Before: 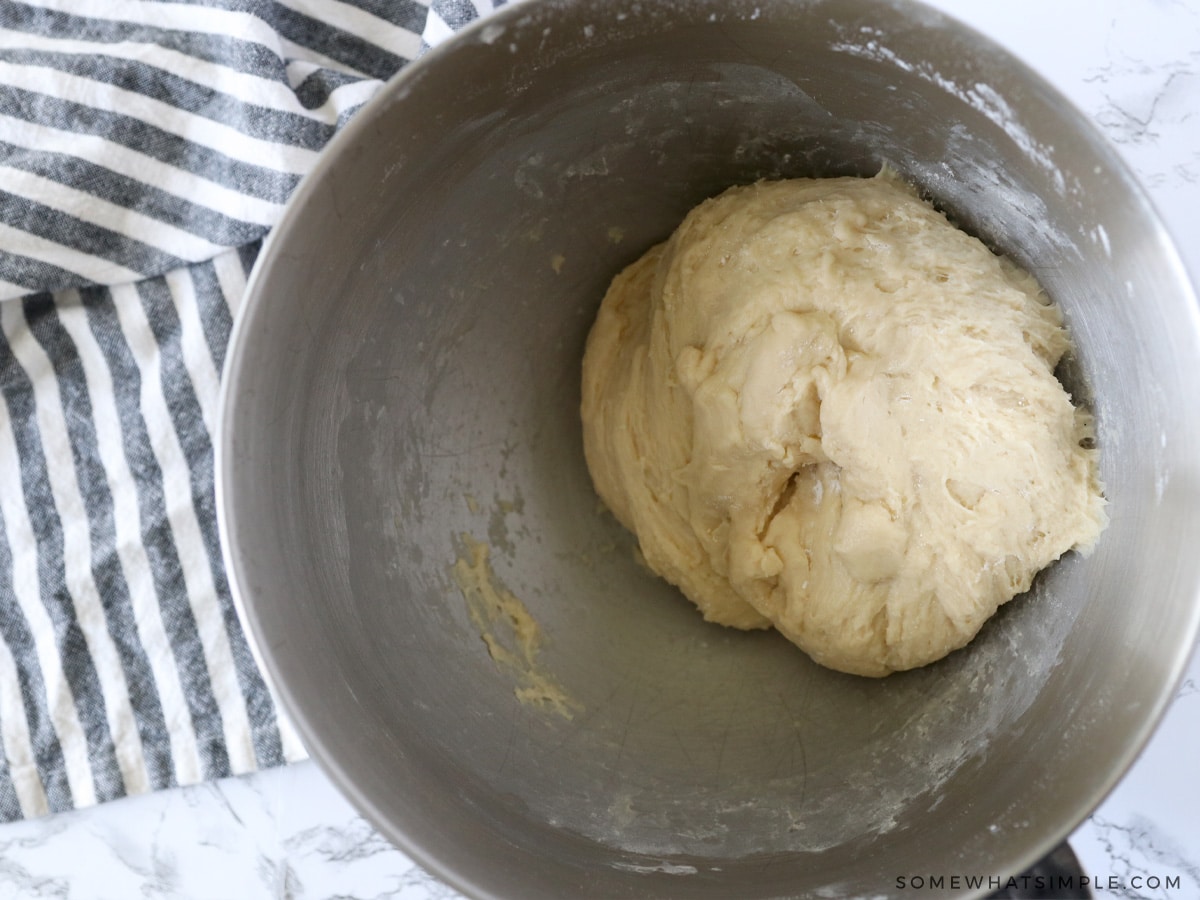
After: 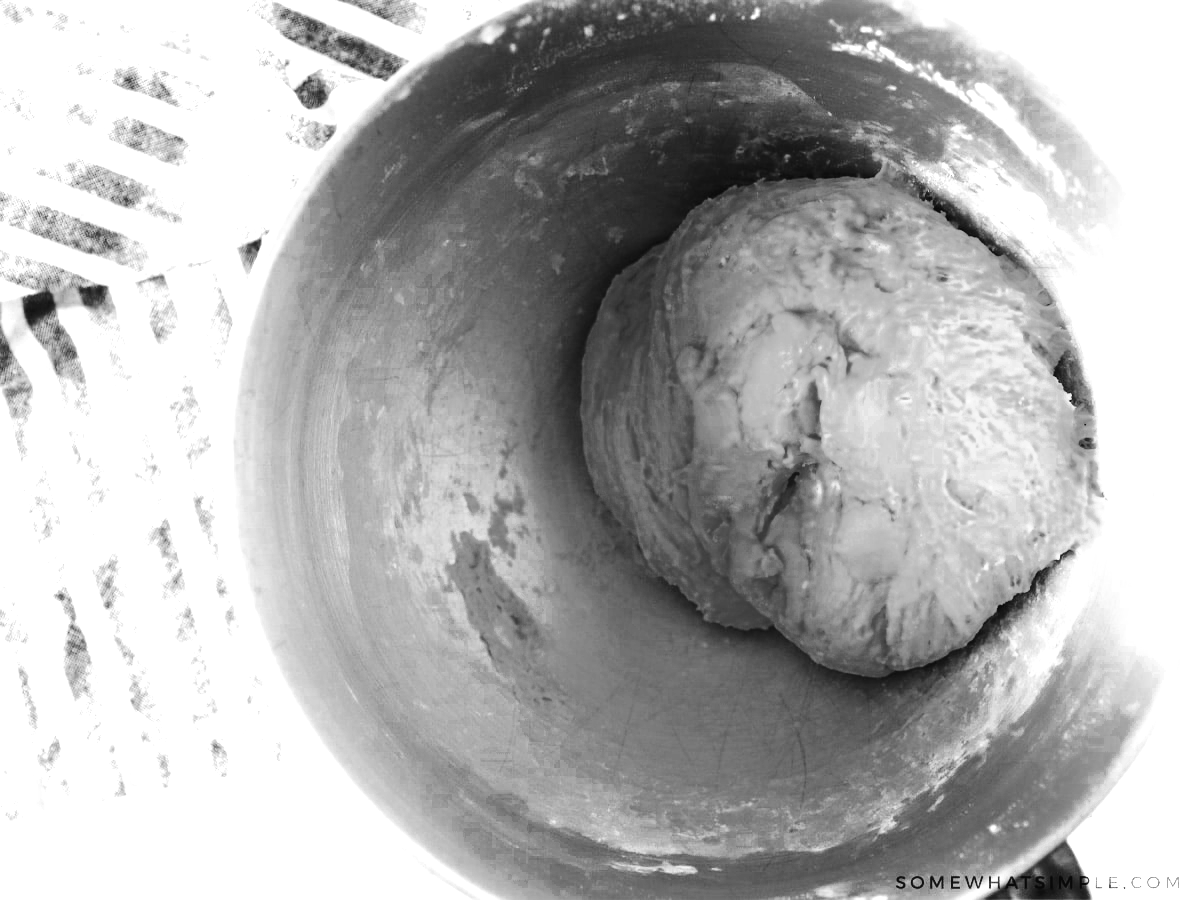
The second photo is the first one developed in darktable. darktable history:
color zones: curves: ch0 [(0.287, 0.048) (0.493, 0.484) (0.737, 0.816)]; ch1 [(0, 0) (0.143, 0) (0.286, 0) (0.429, 0) (0.571, 0) (0.714, 0) (0.857, 0)]
tone curve: curves: ch0 [(0.003, 0.023) (0.071, 0.052) (0.236, 0.197) (0.466, 0.557) (0.644, 0.748) (0.803, 0.88) (0.994, 0.968)]; ch1 [(0, 0) (0.262, 0.227) (0.417, 0.386) (0.469, 0.467) (0.502, 0.498) (0.528, 0.53) (0.573, 0.57) (0.605, 0.621) (0.644, 0.671) (0.686, 0.728) (0.994, 0.987)]; ch2 [(0, 0) (0.262, 0.188) (0.385, 0.353) (0.427, 0.424) (0.495, 0.493) (0.515, 0.534) (0.547, 0.556) (0.589, 0.613) (0.644, 0.748) (1, 1)], color space Lab, independent channels, preserve colors none
color calibration: x 0.367, y 0.379, temperature 4395.86 K
base curve: curves: ch0 [(0, 0) (0.005, 0.002) (0.15, 0.3) (0.4, 0.7) (0.75, 0.95) (1, 1)], preserve colors none
